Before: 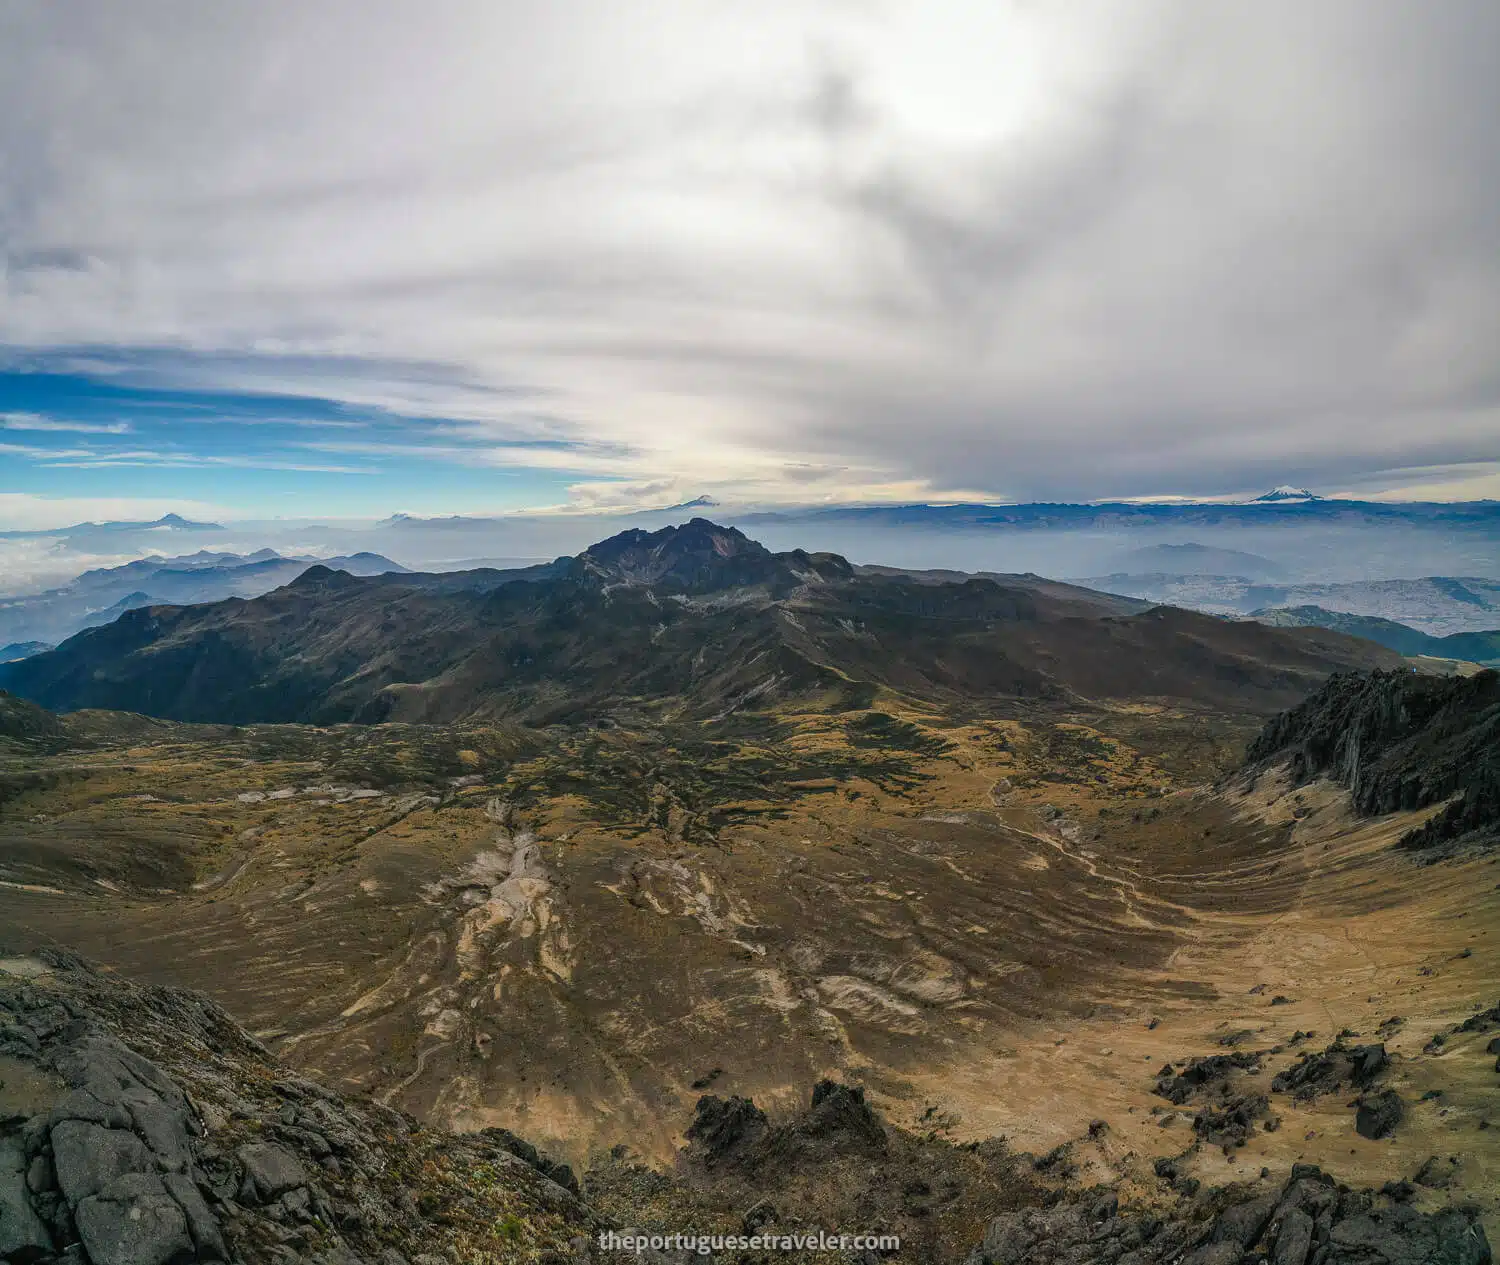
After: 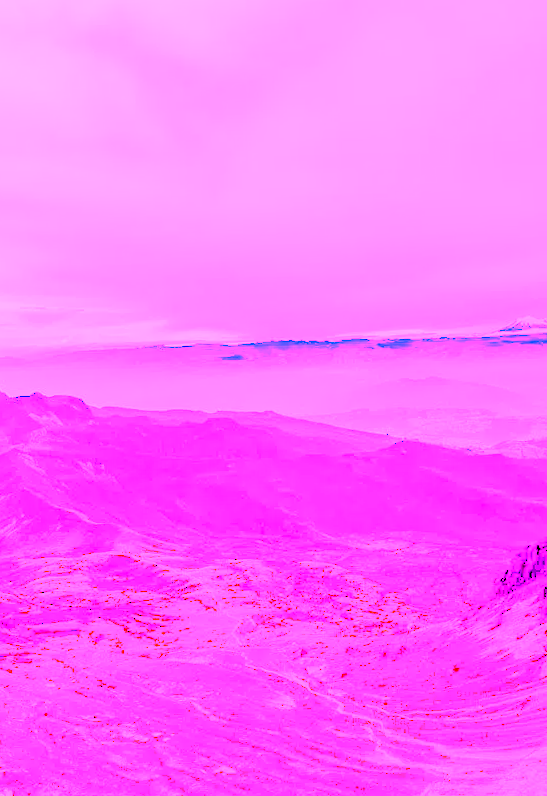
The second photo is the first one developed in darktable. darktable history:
white balance: red 8, blue 8
levels: levels [0.072, 0.414, 0.976]
rotate and perspective: rotation -1.32°, lens shift (horizontal) -0.031, crop left 0.015, crop right 0.985, crop top 0.047, crop bottom 0.982
crop and rotate: left 49.936%, top 10.094%, right 13.136%, bottom 24.256%
